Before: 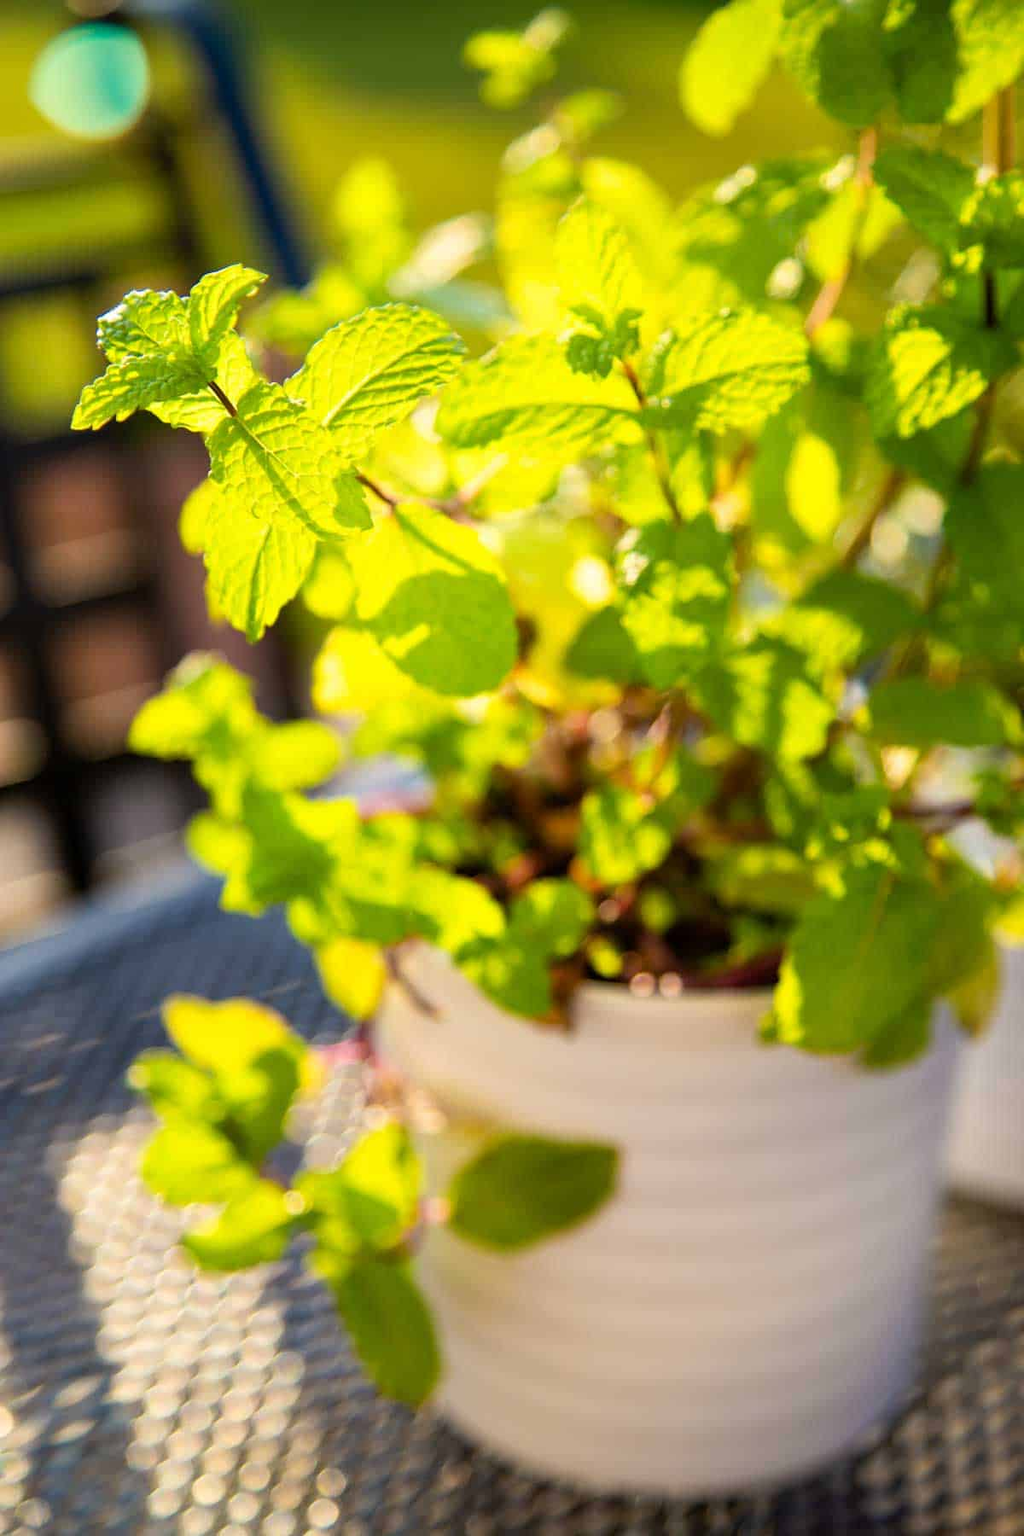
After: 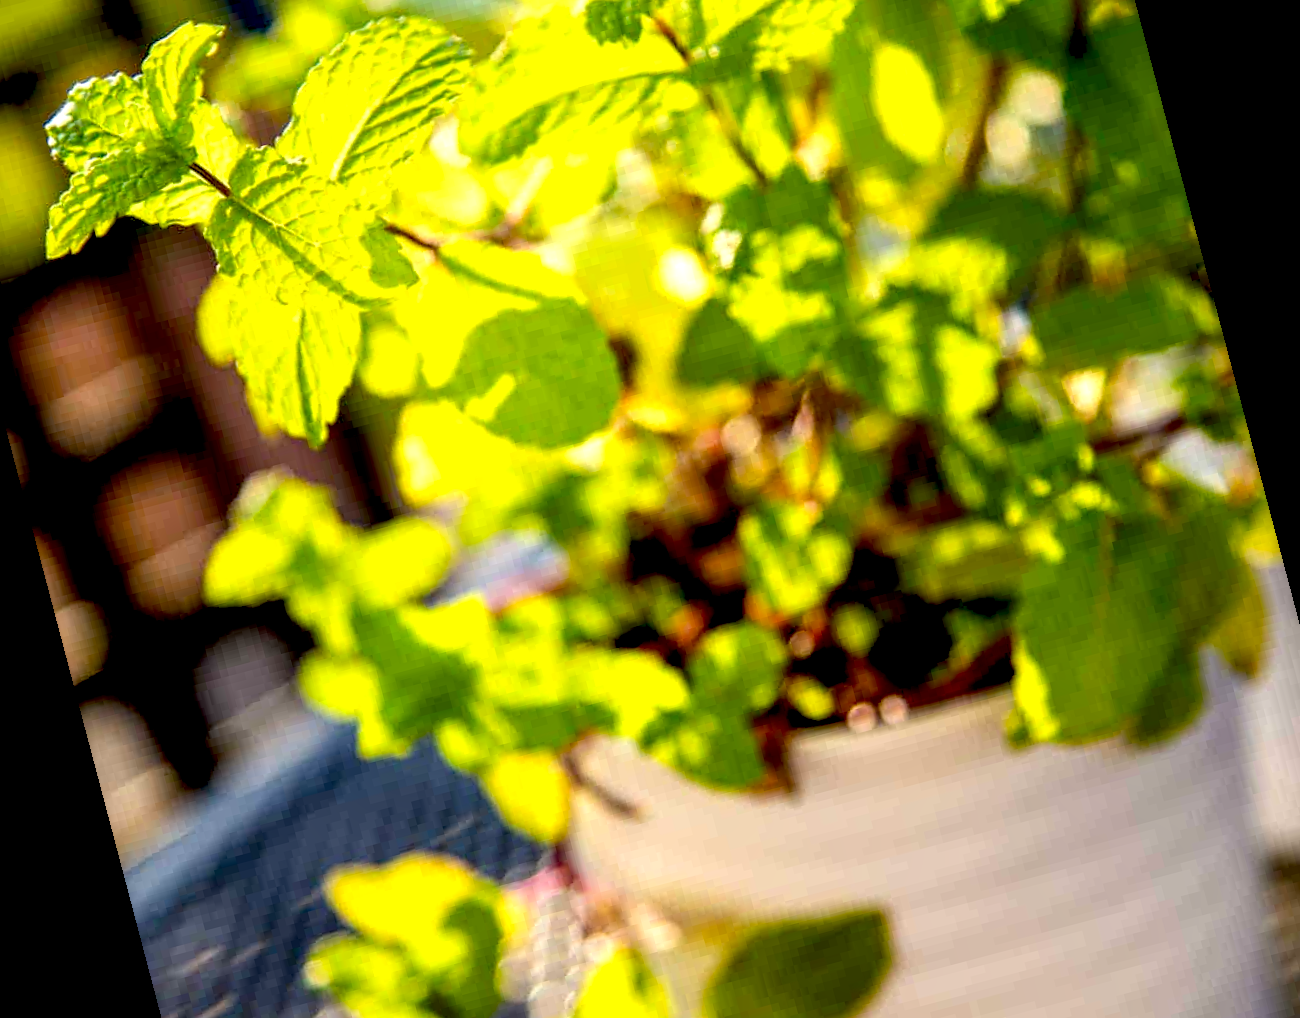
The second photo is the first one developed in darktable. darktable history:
local contrast: detail 150%
exposure: black level correction 0.025, exposure 0.182 EV, compensate highlight preservation false
rotate and perspective: rotation -14.8°, crop left 0.1, crop right 0.903, crop top 0.25, crop bottom 0.748
